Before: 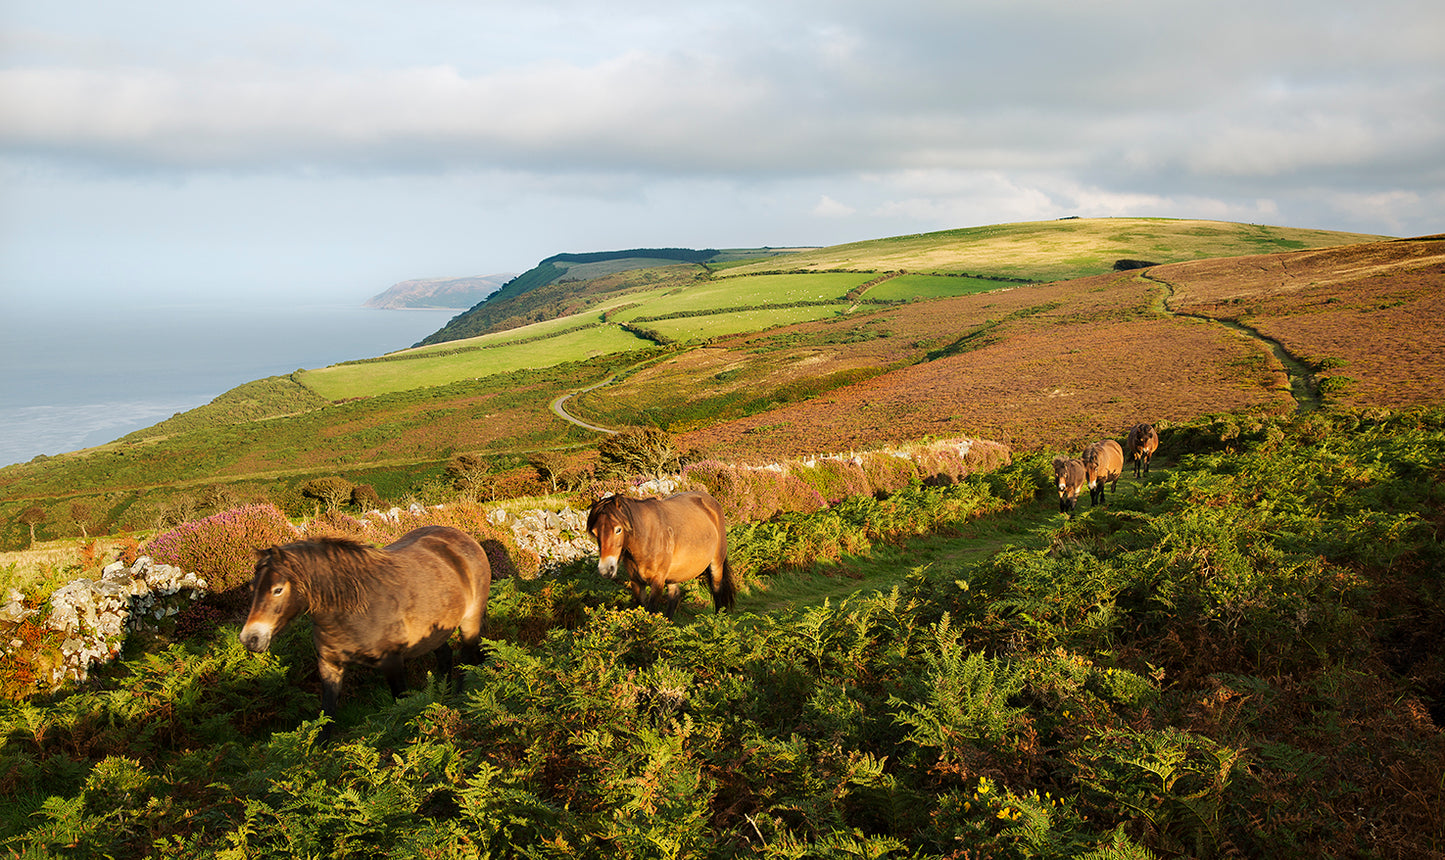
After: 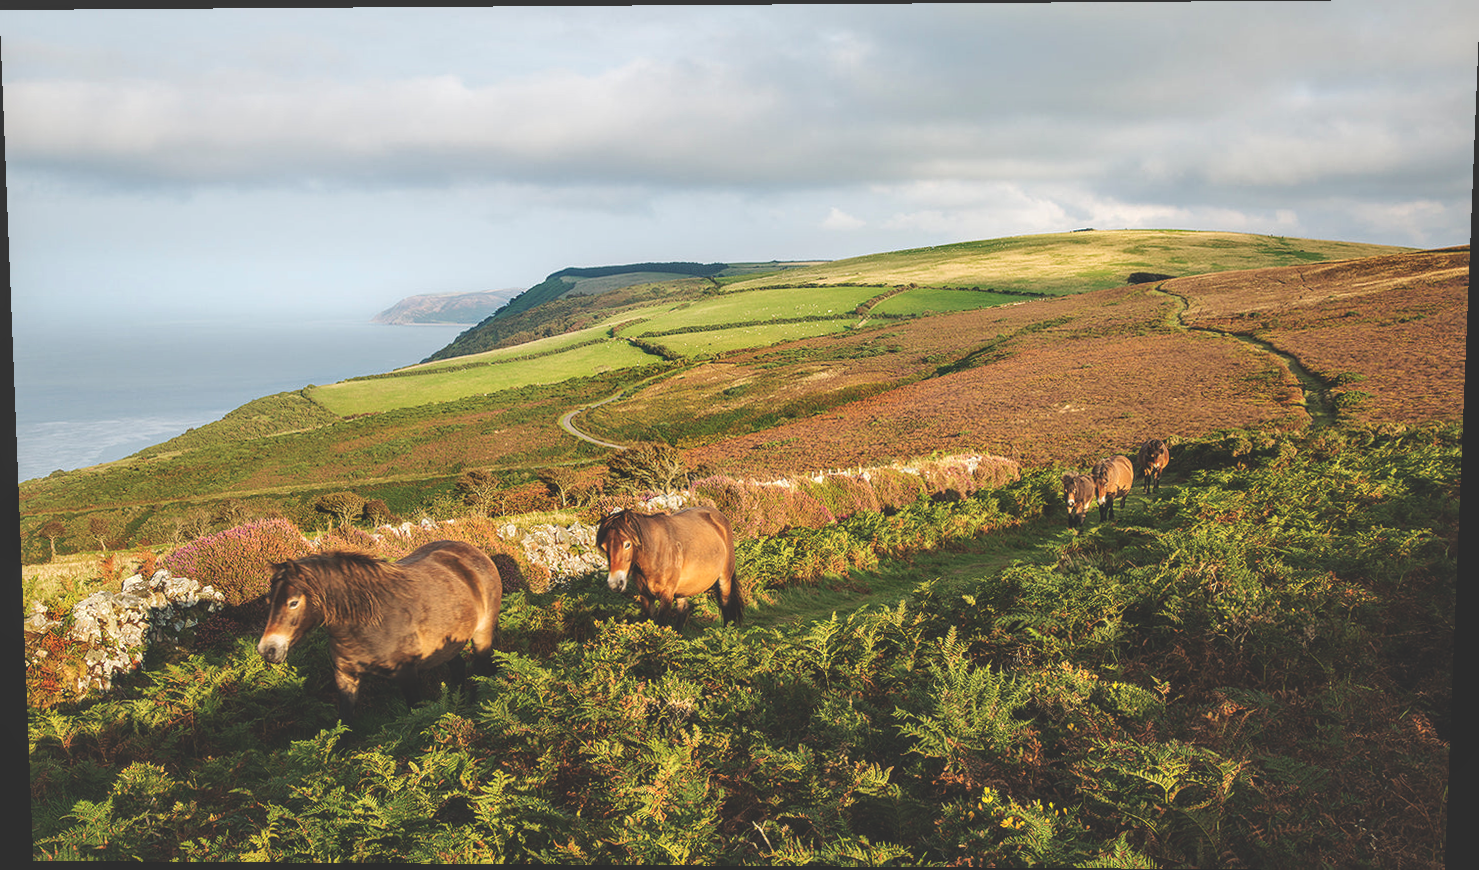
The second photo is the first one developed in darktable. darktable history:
rotate and perspective: lens shift (vertical) 0.048, lens shift (horizontal) -0.024, automatic cropping off
local contrast: on, module defaults
exposure: black level correction -0.03, compensate highlight preservation false
